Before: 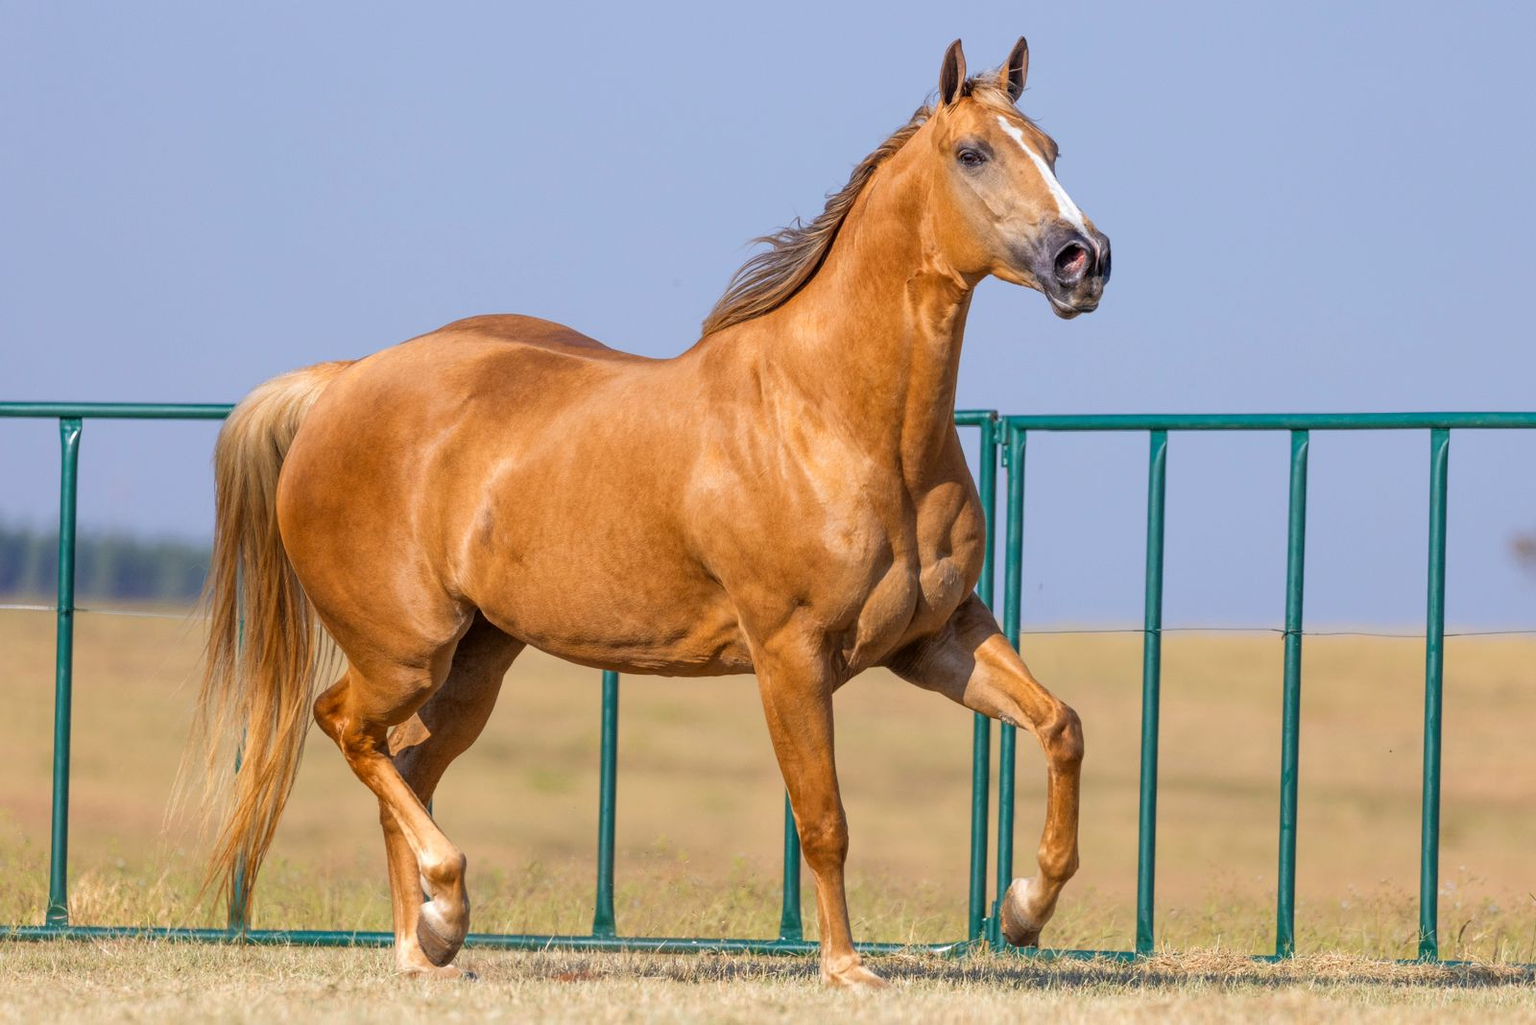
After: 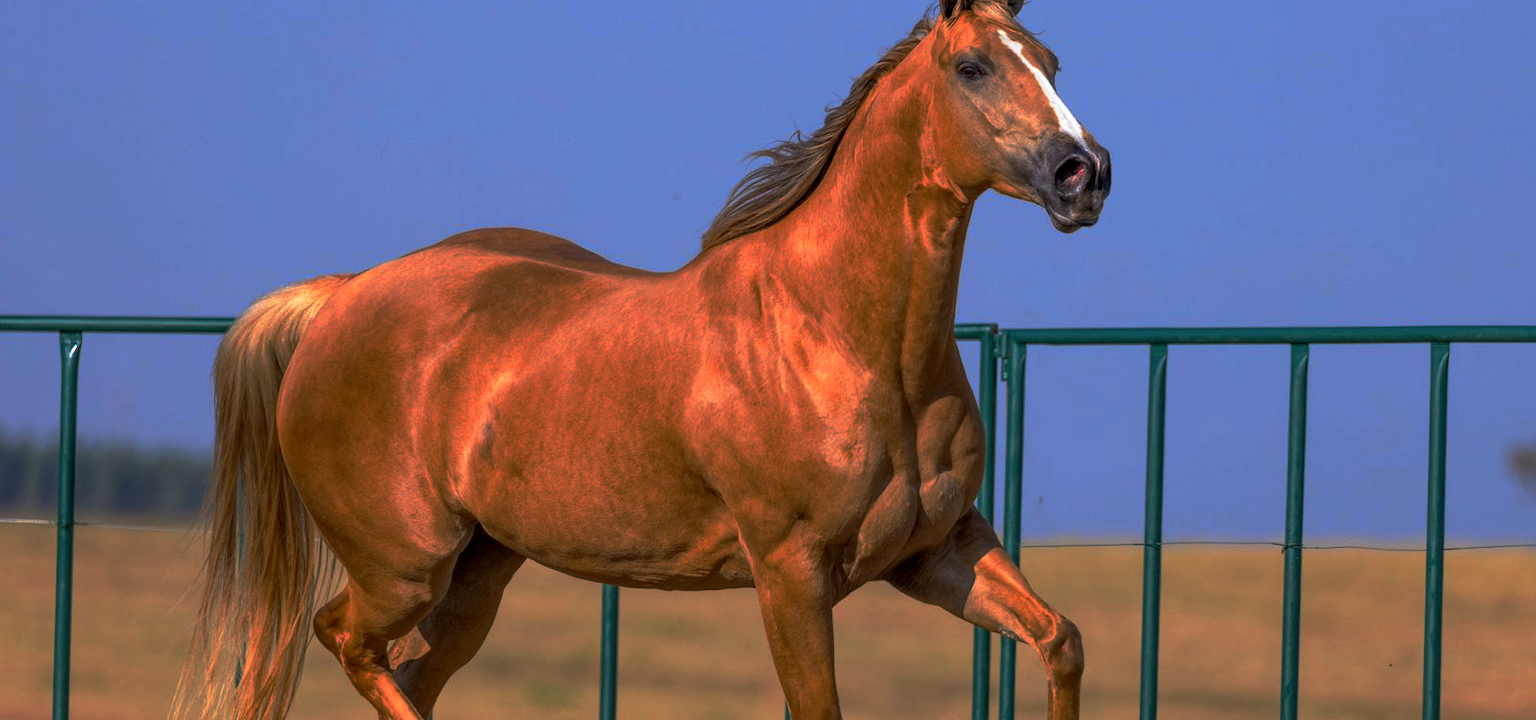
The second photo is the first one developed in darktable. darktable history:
contrast brightness saturation: contrast 0.1, brightness 0.027, saturation 0.095
local contrast: highlights 102%, shadows 97%, detail 119%, midtone range 0.2
crop and rotate: top 8.496%, bottom 21.208%
base curve: curves: ch0 [(0, 0) (0.564, 0.291) (0.802, 0.731) (1, 1)], preserve colors none
